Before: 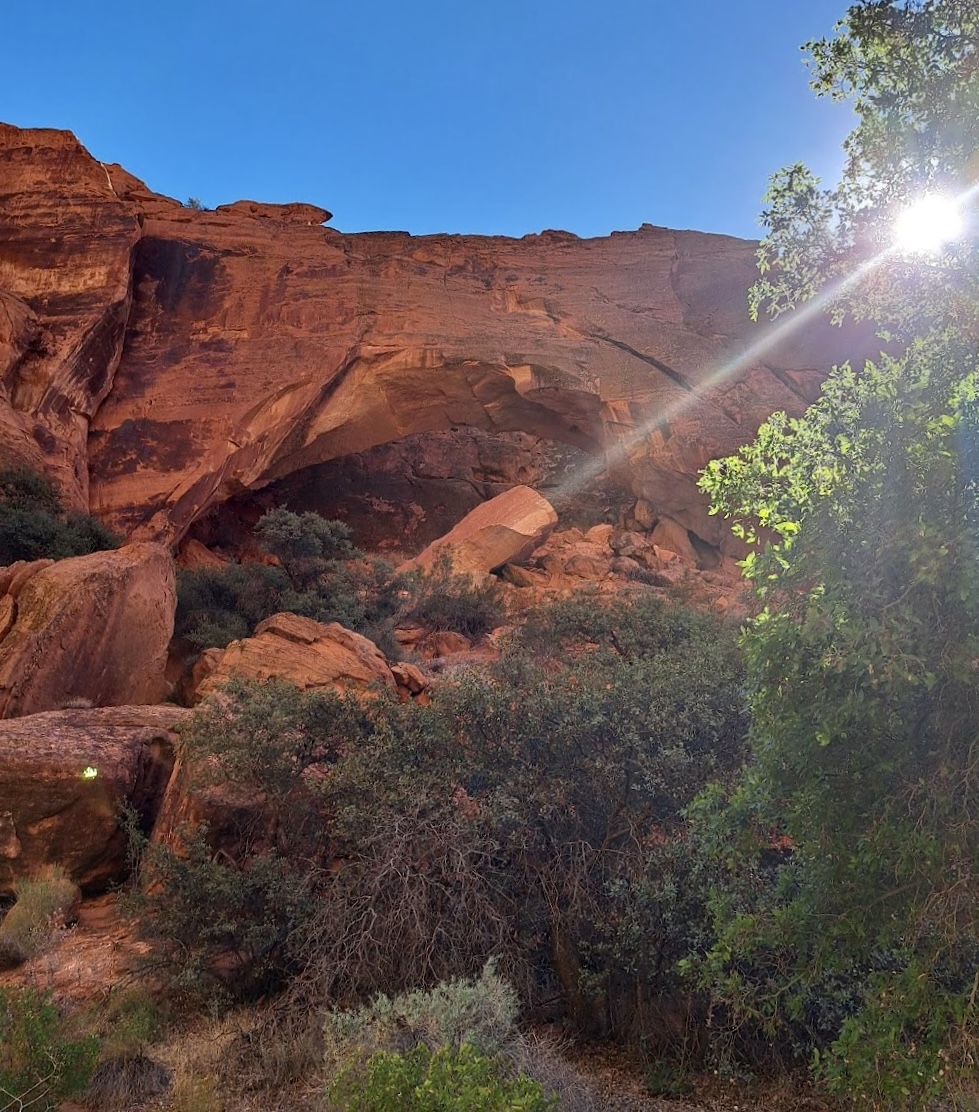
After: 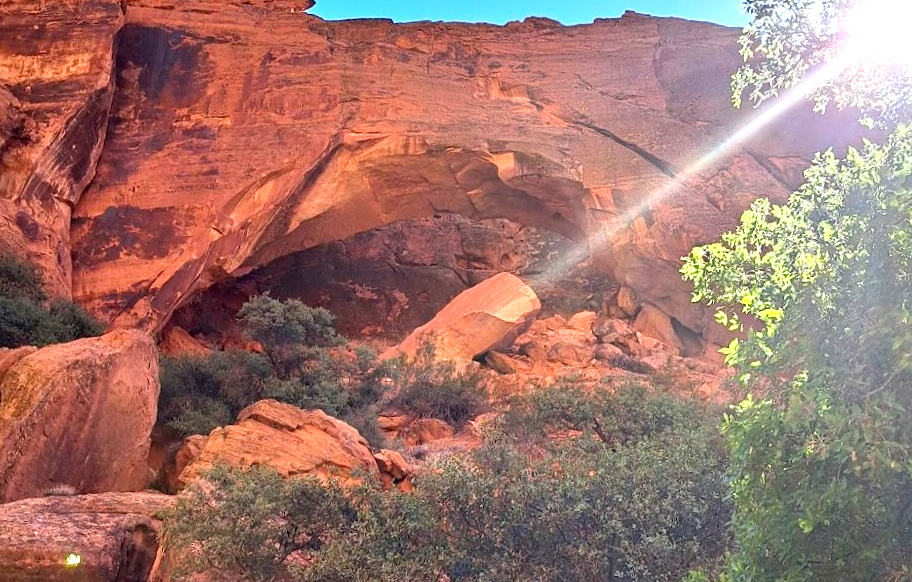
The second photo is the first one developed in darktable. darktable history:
crop: left 1.744%, top 19.225%, right 5.069%, bottom 28.357%
color correction: highlights a* -0.182, highlights b* -0.124
shadows and highlights: shadows 37.27, highlights -28.18, soften with gaussian
exposure: exposure 1.089 EV, compensate highlight preservation false
